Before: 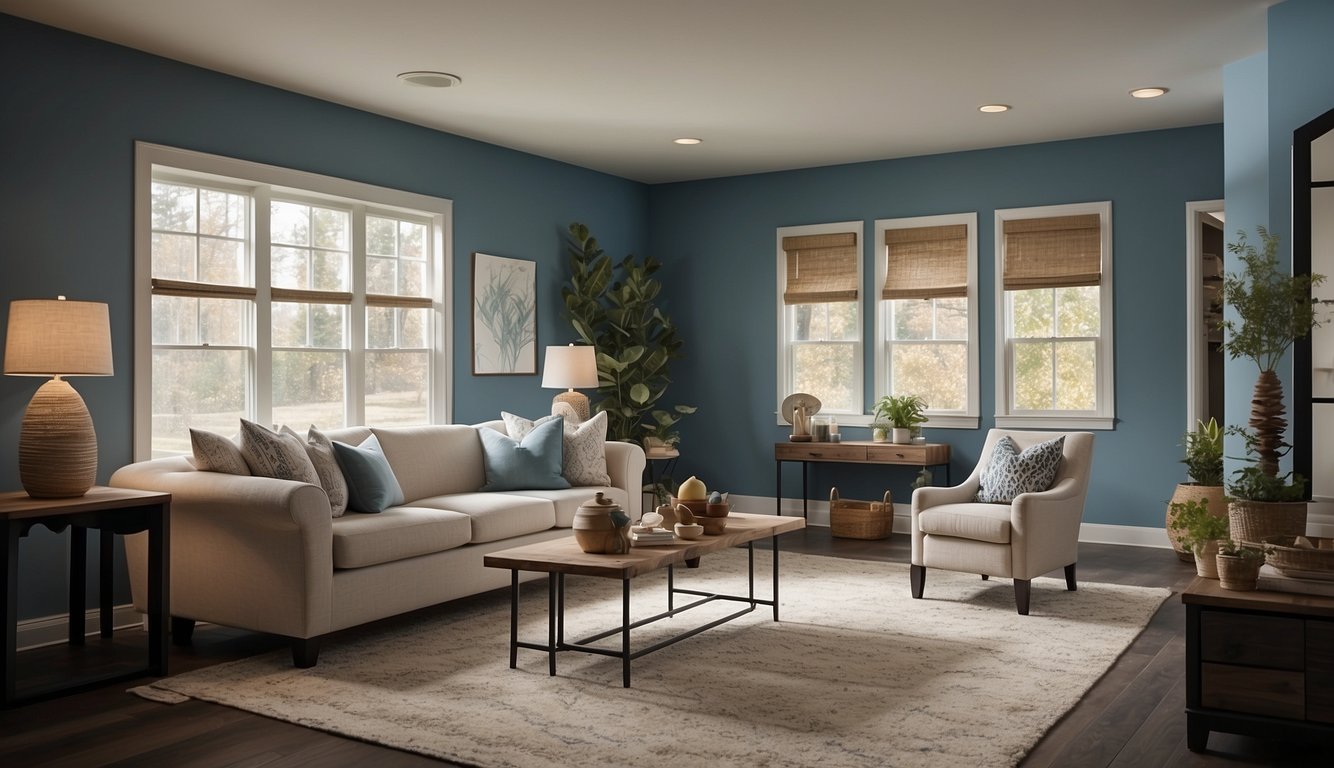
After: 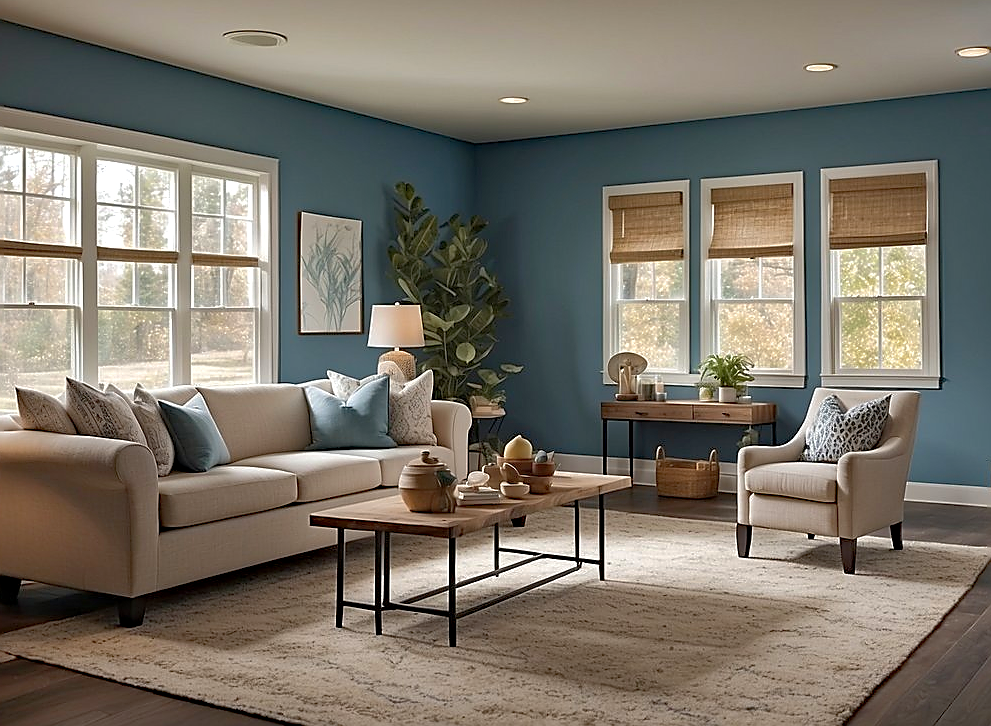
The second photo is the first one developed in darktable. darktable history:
haze removal: strength 0.281, distance 0.246, compatibility mode true
exposure: exposure 0.2 EV, compensate exposure bias true, compensate highlight preservation false
sharpen: radius 1.348, amount 1.243, threshold 0.744
crop and rotate: left 13.086%, top 5.381%, right 12.583%
shadows and highlights: highlights color adjustment 46.18%
